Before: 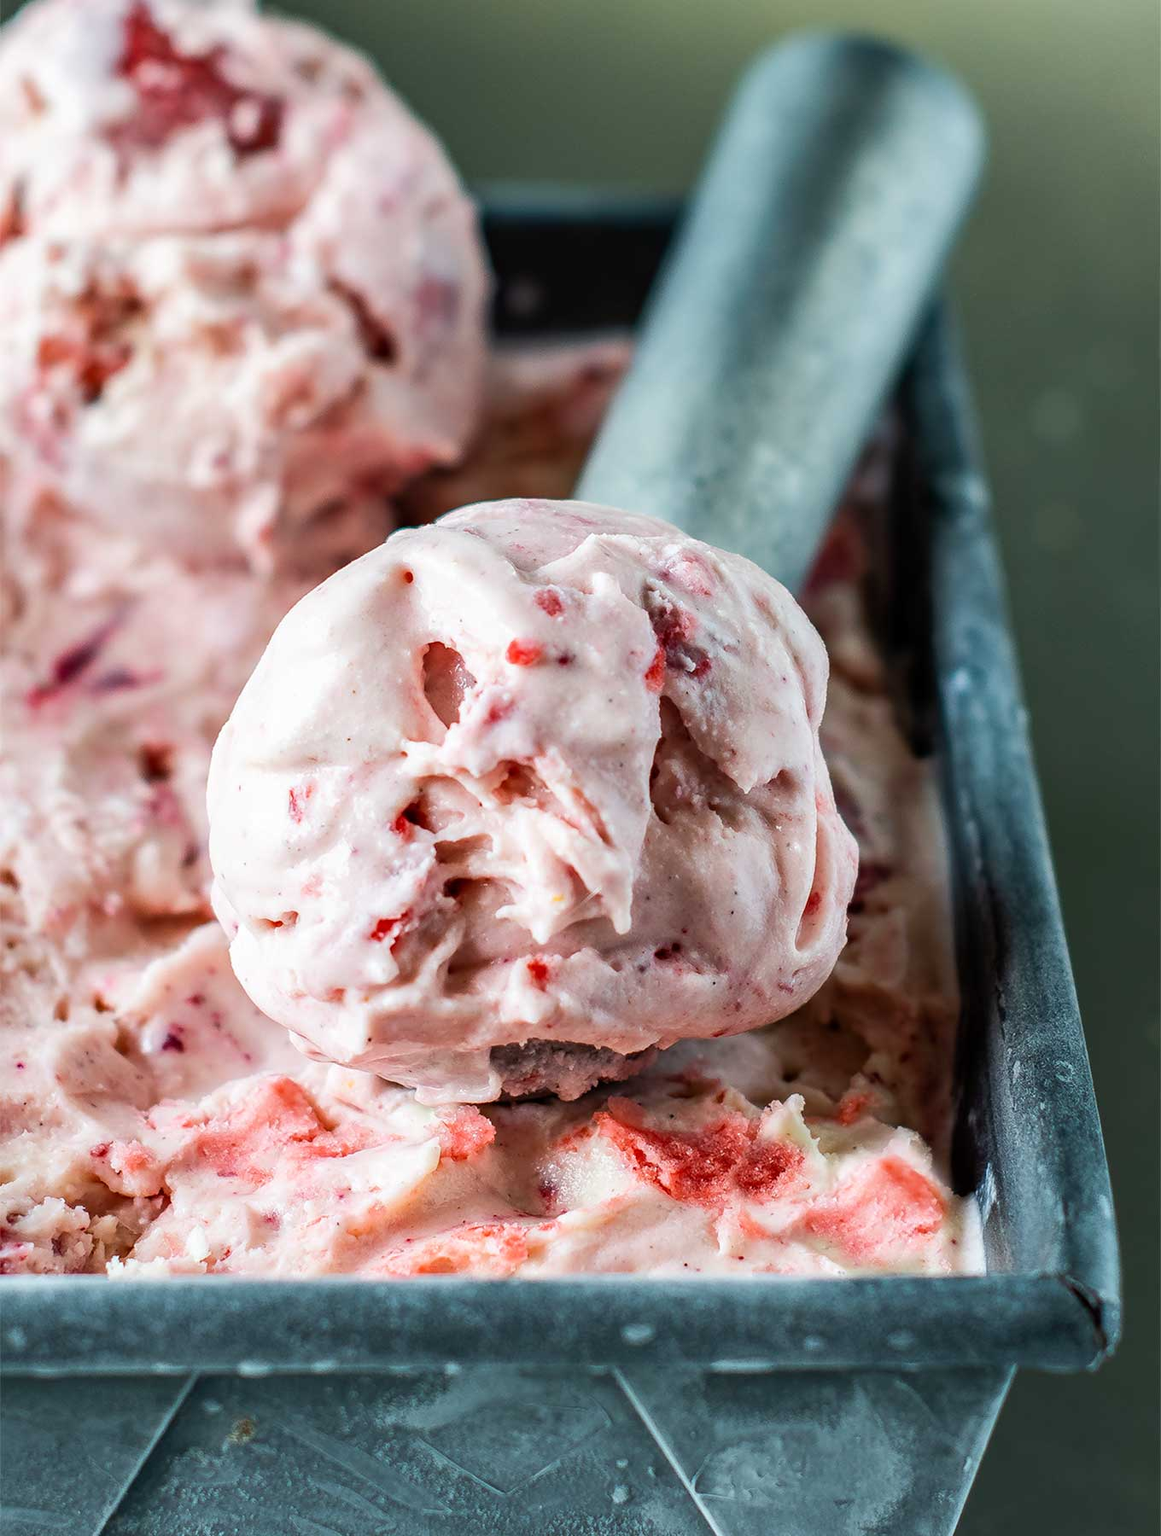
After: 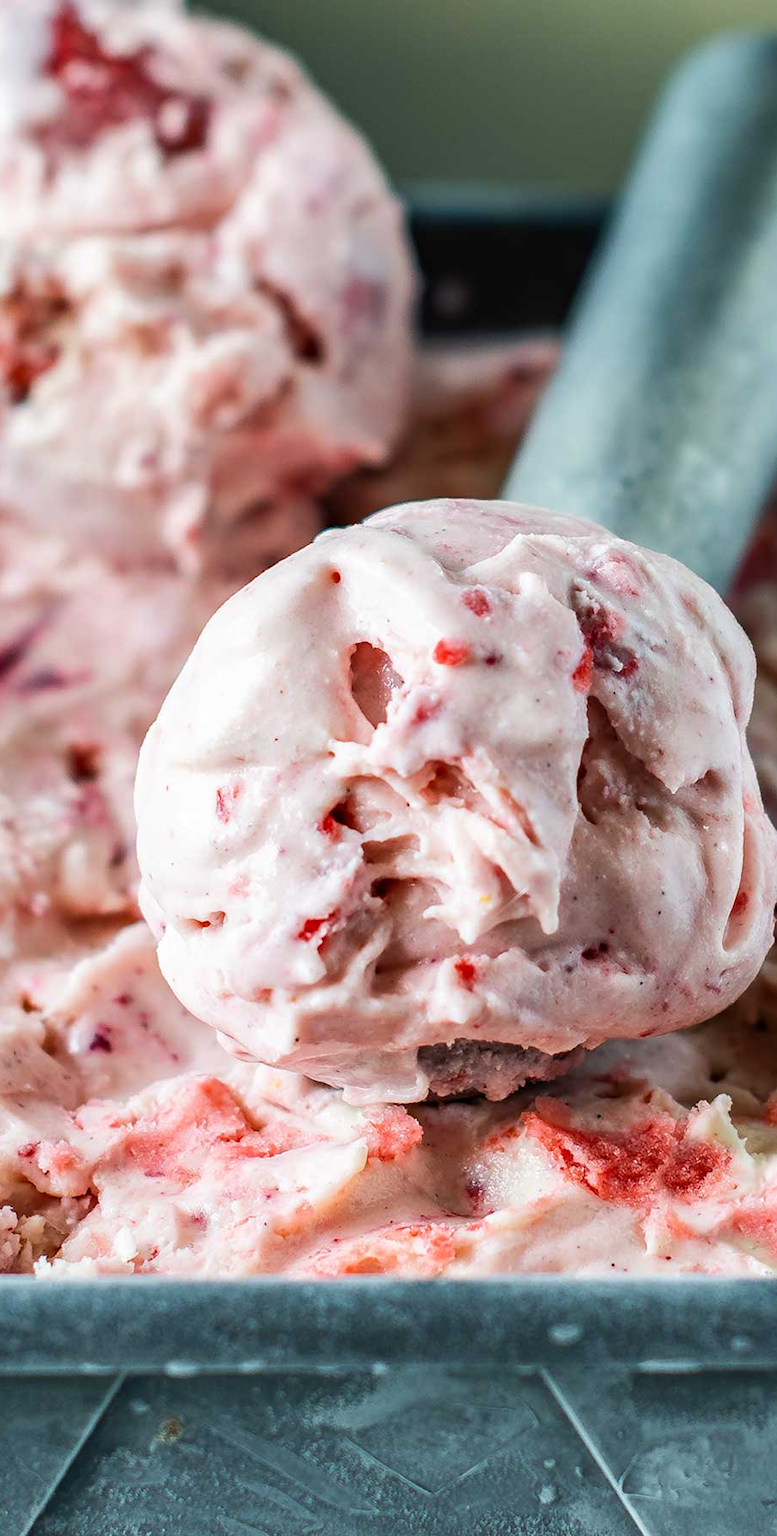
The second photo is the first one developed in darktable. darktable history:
crop and rotate: left 6.27%, right 26.702%
